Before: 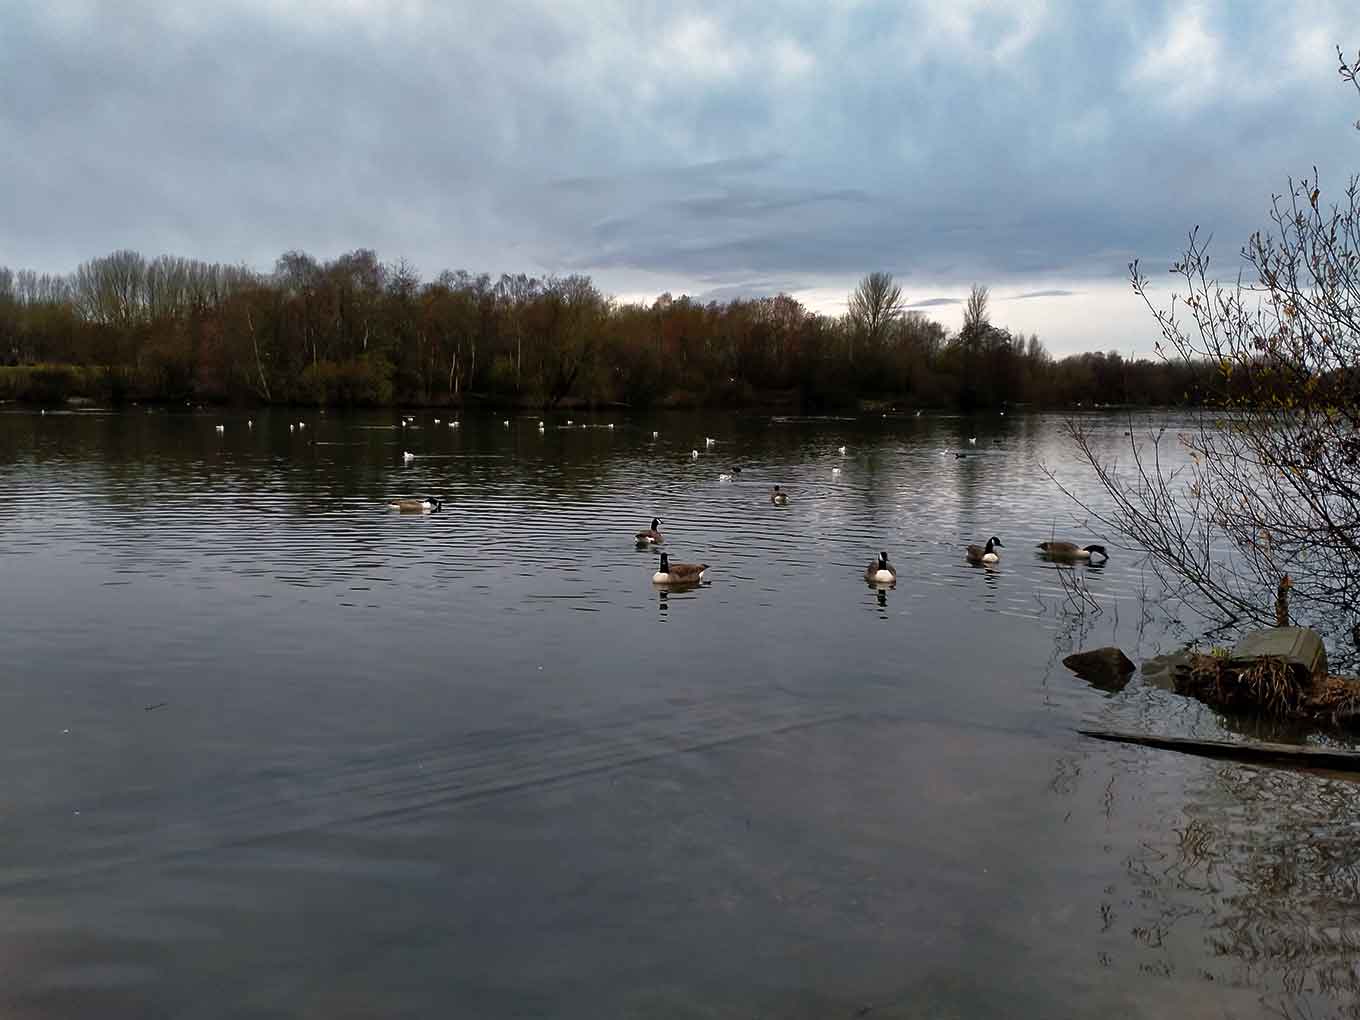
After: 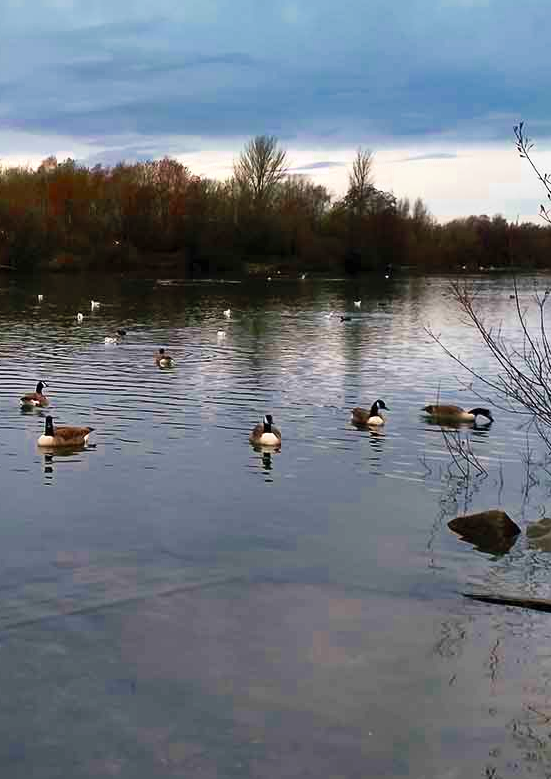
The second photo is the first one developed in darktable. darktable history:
velvia: on, module defaults
contrast brightness saturation: contrast 0.204, brightness 0.19, saturation 0.811
color zones: curves: ch0 [(0, 0.5) (0.125, 0.4) (0.25, 0.5) (0.375, 0.4) (0.5, 0.4) (0.625, 0.35) (0.75, 0.35) (0.875, 0.5)]; ch1 [(0, 0.35) (0.125, 0.45) (0.25, 0.35) (0.375, 0.35) (0.5, 0.35) (0.625, 0.35) (0.75, 0.45) (0.875, 0.35)]; ch2 [(0, 0.6) (0.125, 0.5) (0.25, 0.5) (0.375, 0.6) (0.5, 0.6) (0.625, 0.5) (0.75, 0.5) (0.875, 0.5)]
color calibration: illuminant same as pipeline (D50), adaptation XYZ, x 0.346, y 0.358, temperature 5022.1 K, gamut compression 0.996
crop: left 45.268%, top 13.44%, right 14.19%, bottom 10.089%
